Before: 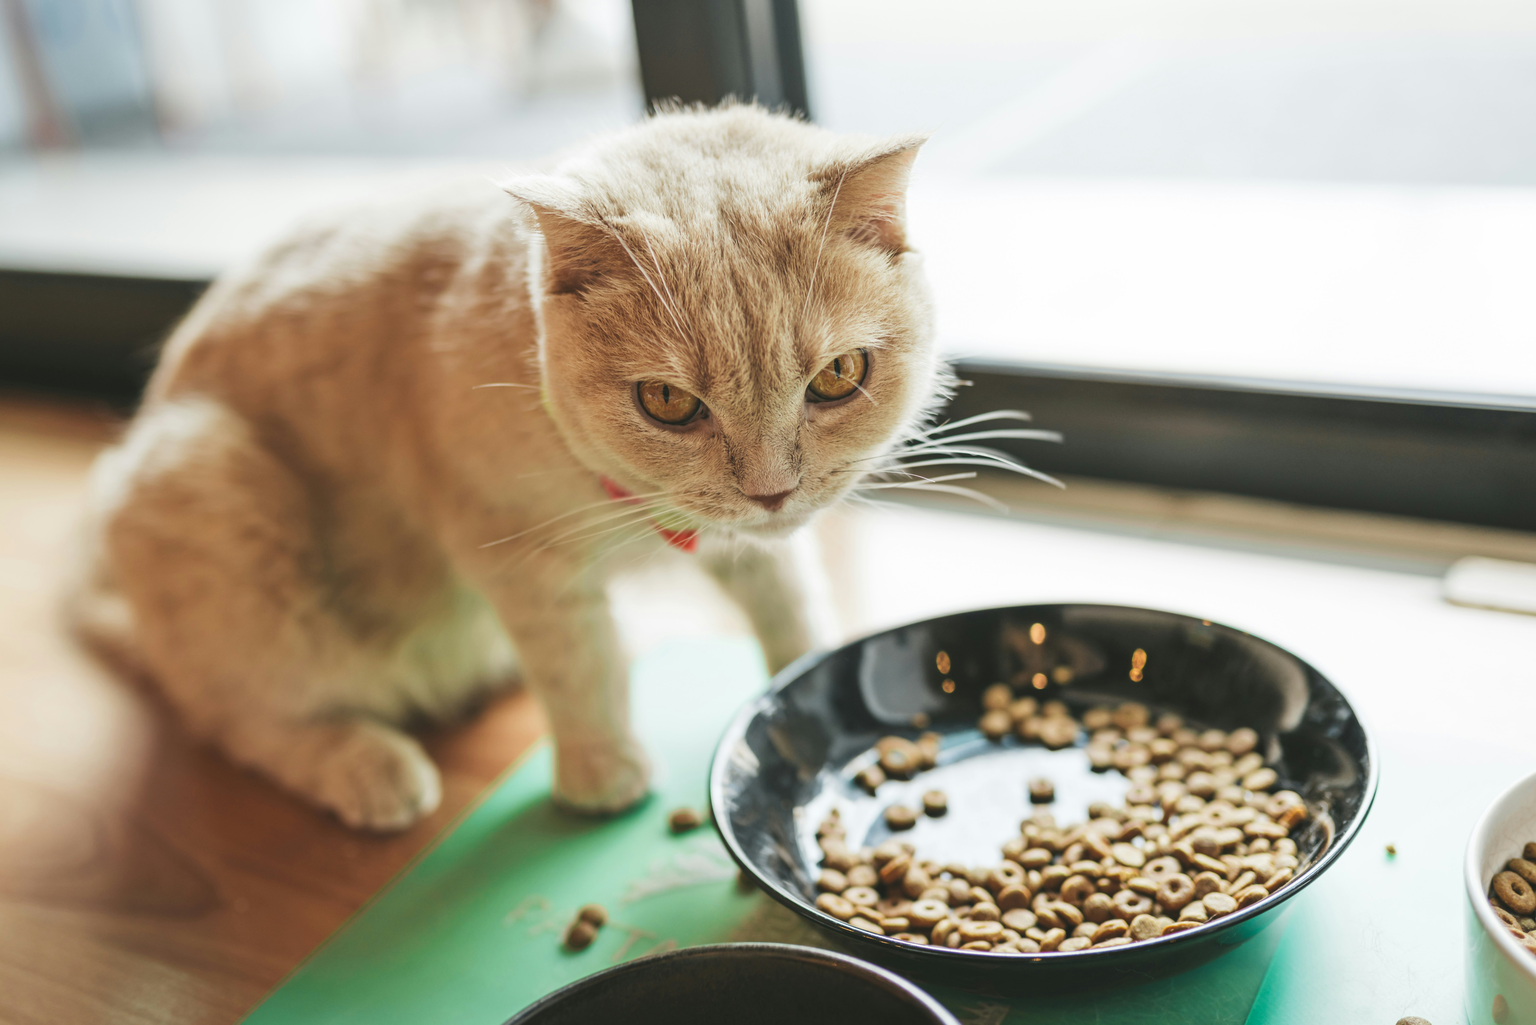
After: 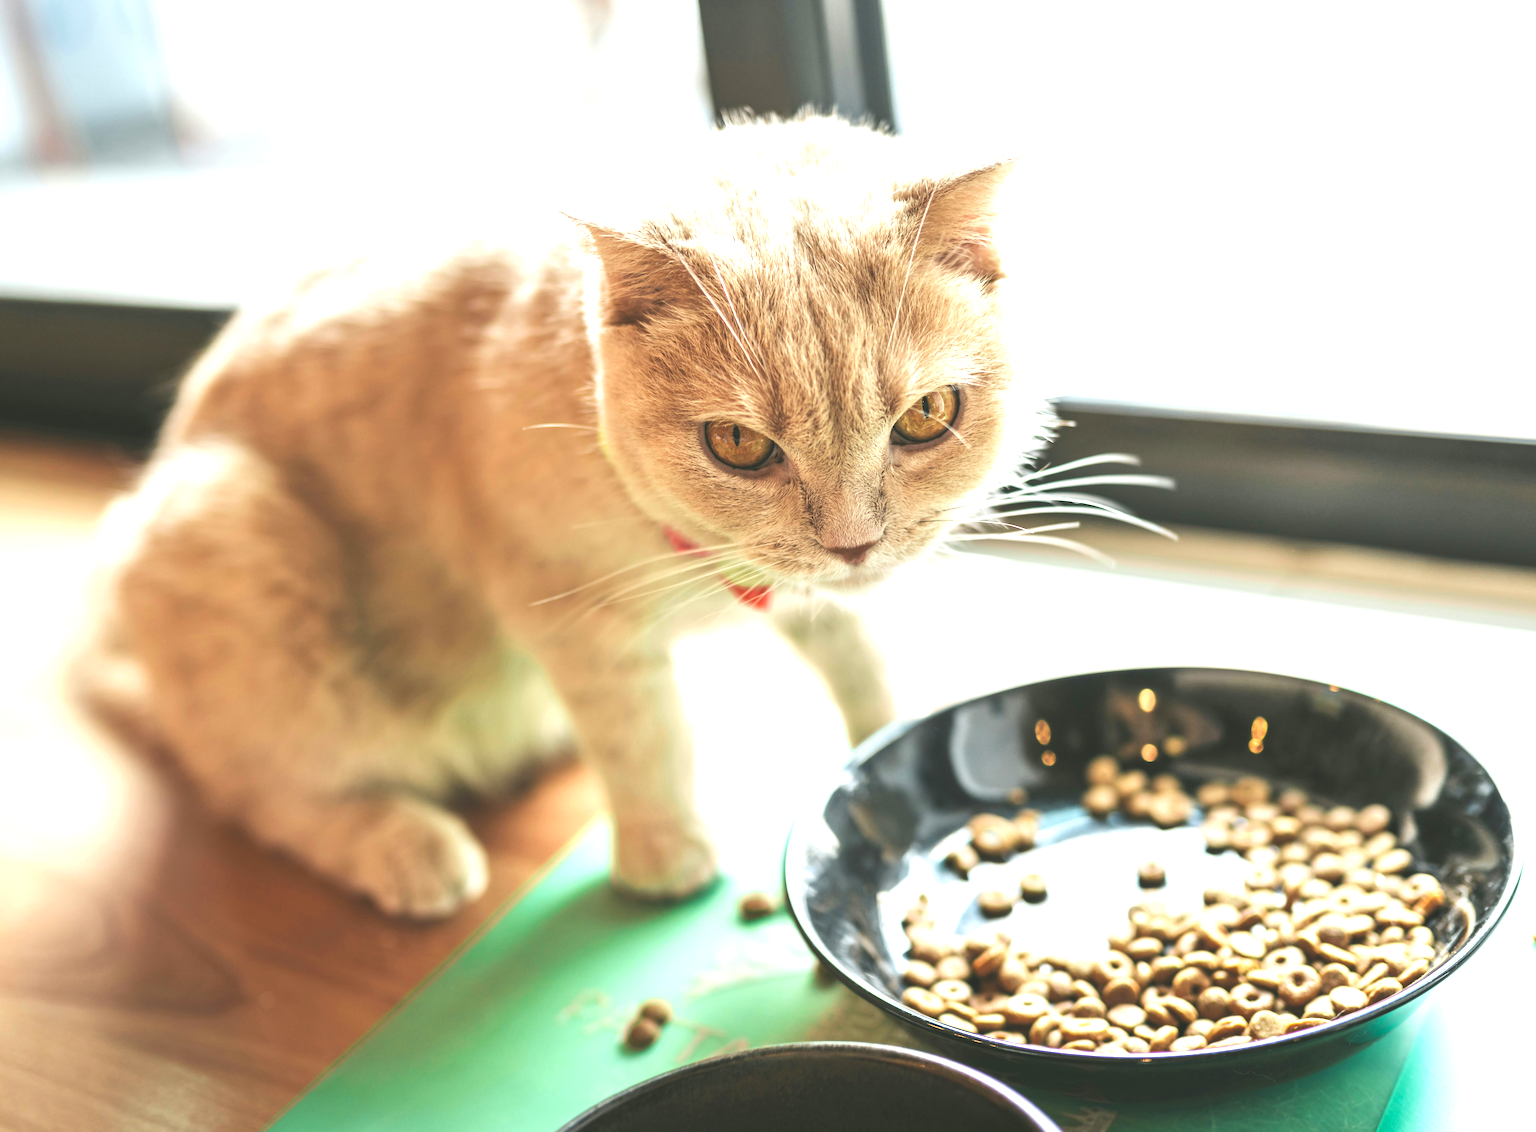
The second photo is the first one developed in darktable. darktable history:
crop: right 9.505%, bottom 0.016%
exposure: exposure 0.94 EV, compensate exposure bias true, compensate highlight preservation false
